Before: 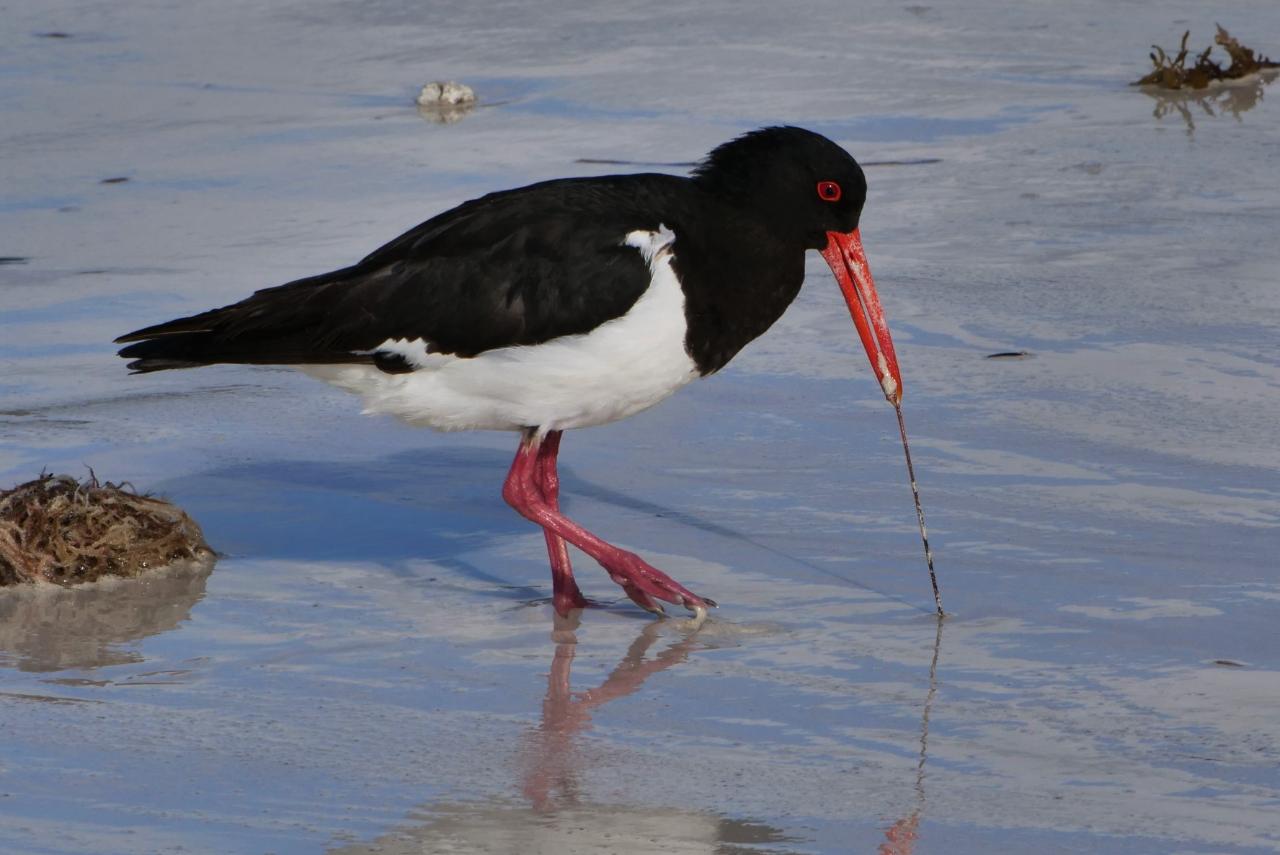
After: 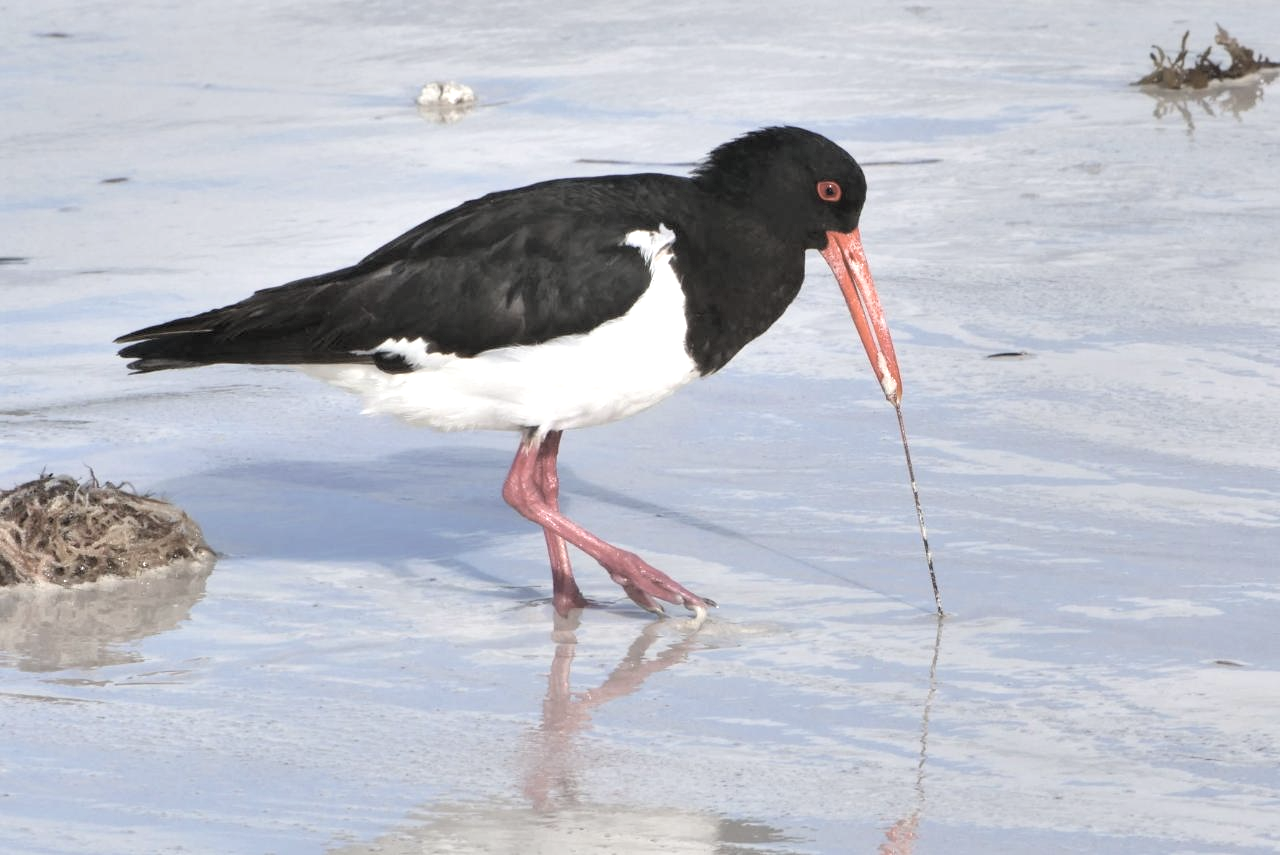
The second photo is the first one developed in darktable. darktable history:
exposure: black level correction 0, exposure 1.2 EV, compensate exposure bias true, compensate highlight preservation false
contrast brightness saturation: brightness 0.18, saturation -0.5
